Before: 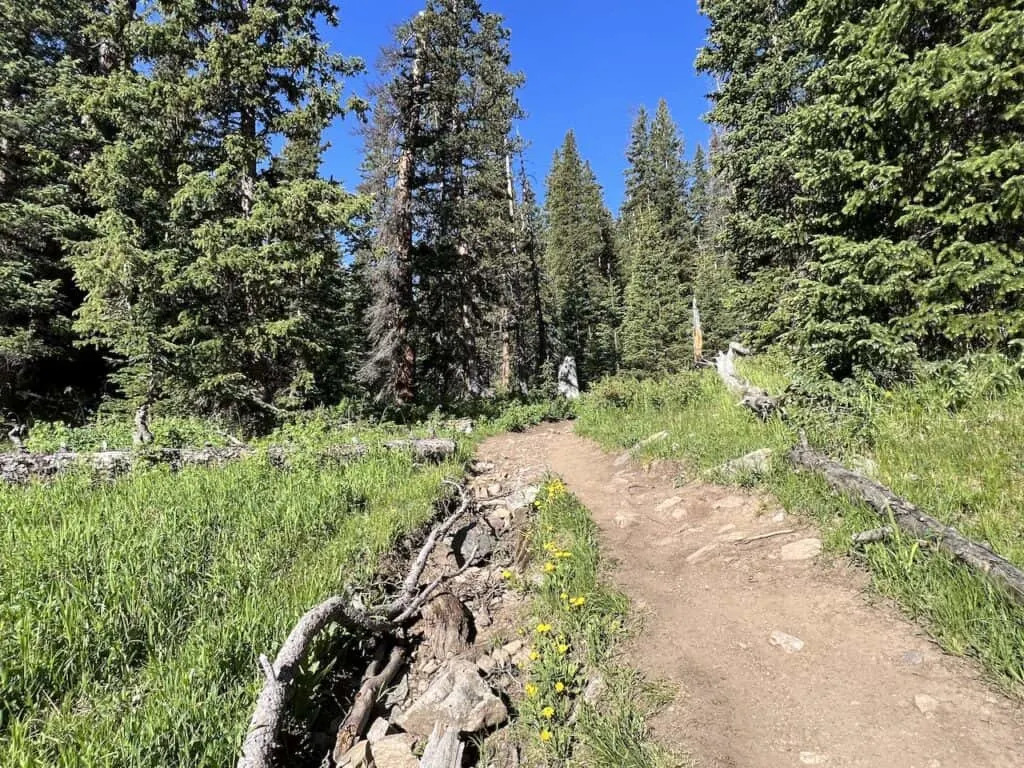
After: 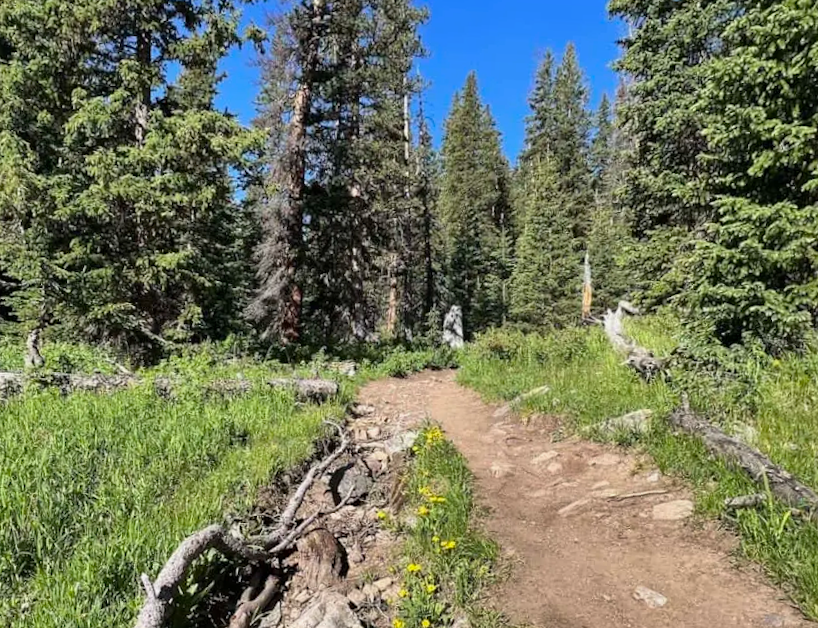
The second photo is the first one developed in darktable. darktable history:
rotate and perspective: rotation 0.074°, lens shift (vertical) 0.096, lens shift (horizontal) -0.041, crop left 0.043, crop right 0.952, crop top 0.024, crop bottom 0.979
shadows and highlights: white point adjustment -3.64, highlights -63.34, highlights color adjustment 42%, soften with gaussian
crop and rotate: angle -3.27°, left 5.211%, top 5.211%, right 4.607%, bottom 4.607%
